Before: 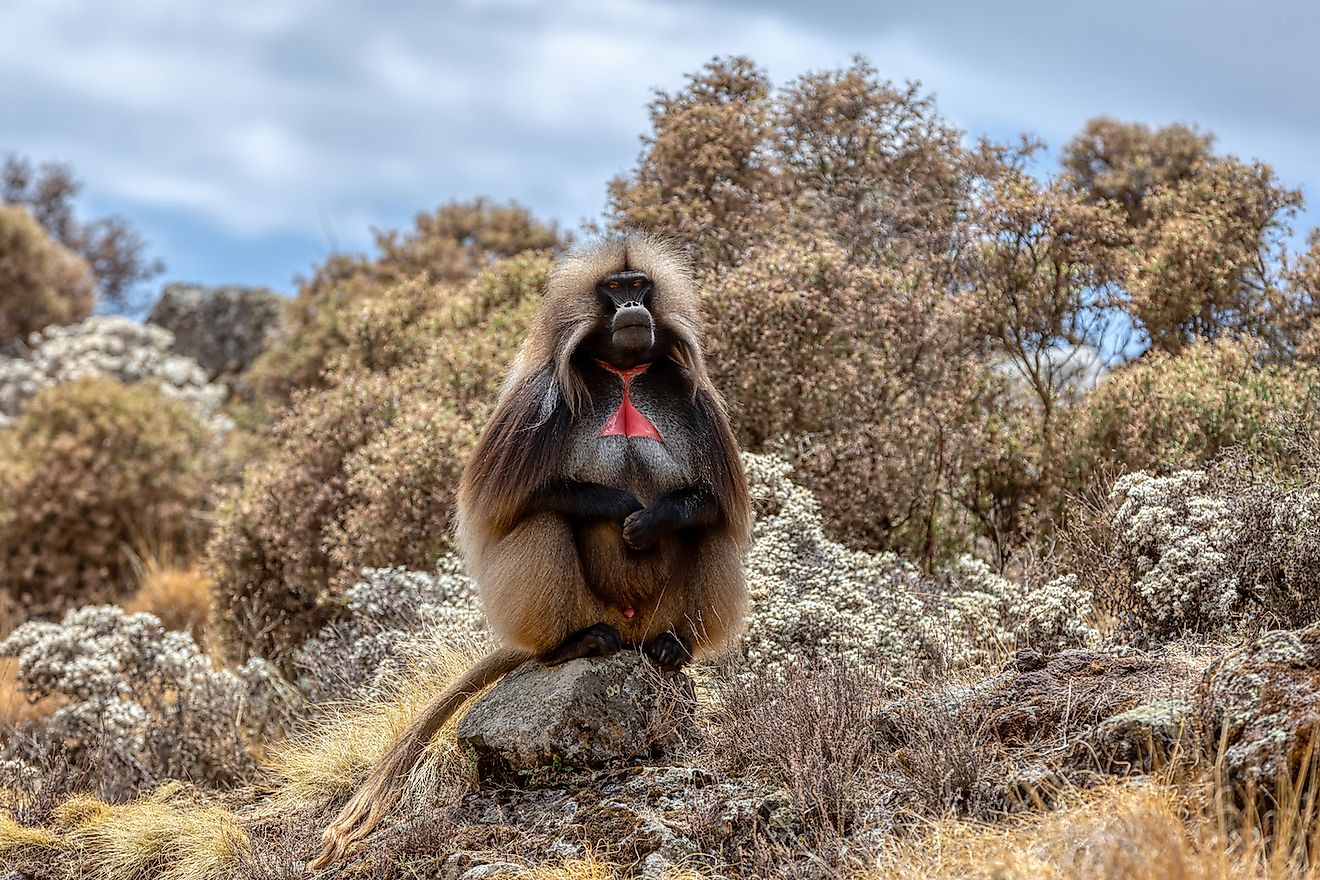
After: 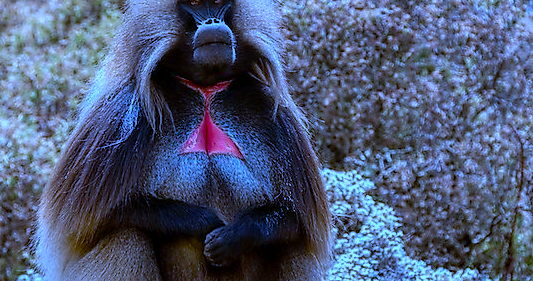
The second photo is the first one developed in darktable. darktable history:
crop: left 31.751%, top 32.172%, right 27.8%, bottom 35.83%
color balance rgb: linear chroma grading › global chroma 15%, perceptual saturation grading › global saturation 30%
white balance: red 0.766, blue 1.537
